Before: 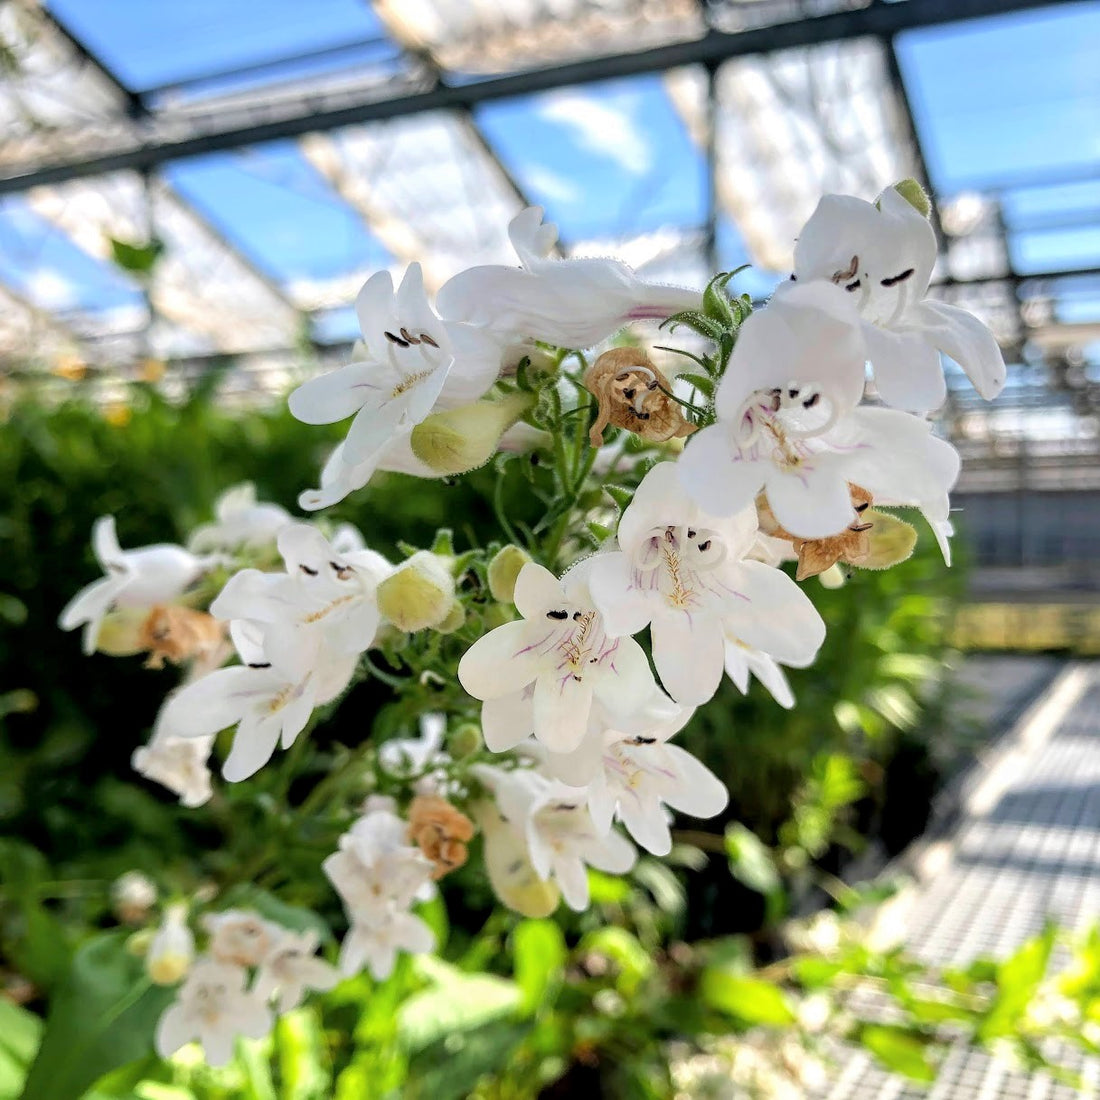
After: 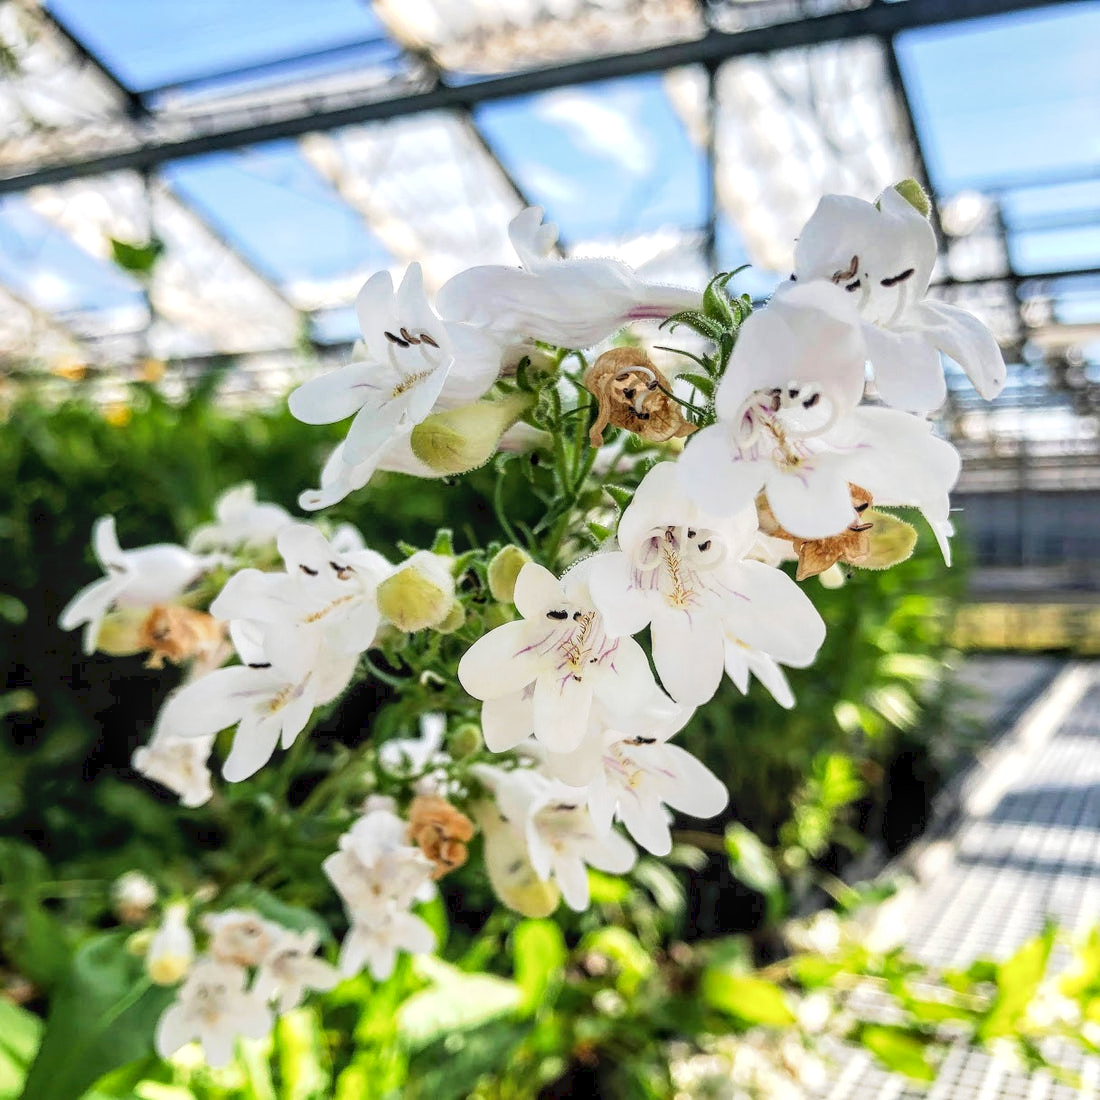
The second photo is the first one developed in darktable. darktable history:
local contrast: on, module defaults
tone curve: curves: ch0 [(0, 0) (0.003, 0.045) (0.011, 0.051) (0.025, 0.057) (0.044, 0.074) (0.069, 0.096) (0.1, 0.125) (0.136, 0.16) (0.177, 0.201) (0.224, 0.242) (0.277, 0.299) (0.335, 0.362) (0.399, 0.432) (0.468, 0.512) (0.543, 0.601) (0.623, 0.691) (0.709, 0.786) (0.801, 0.876) (0.898, 0.927) (1, 1)], preserve colors none
